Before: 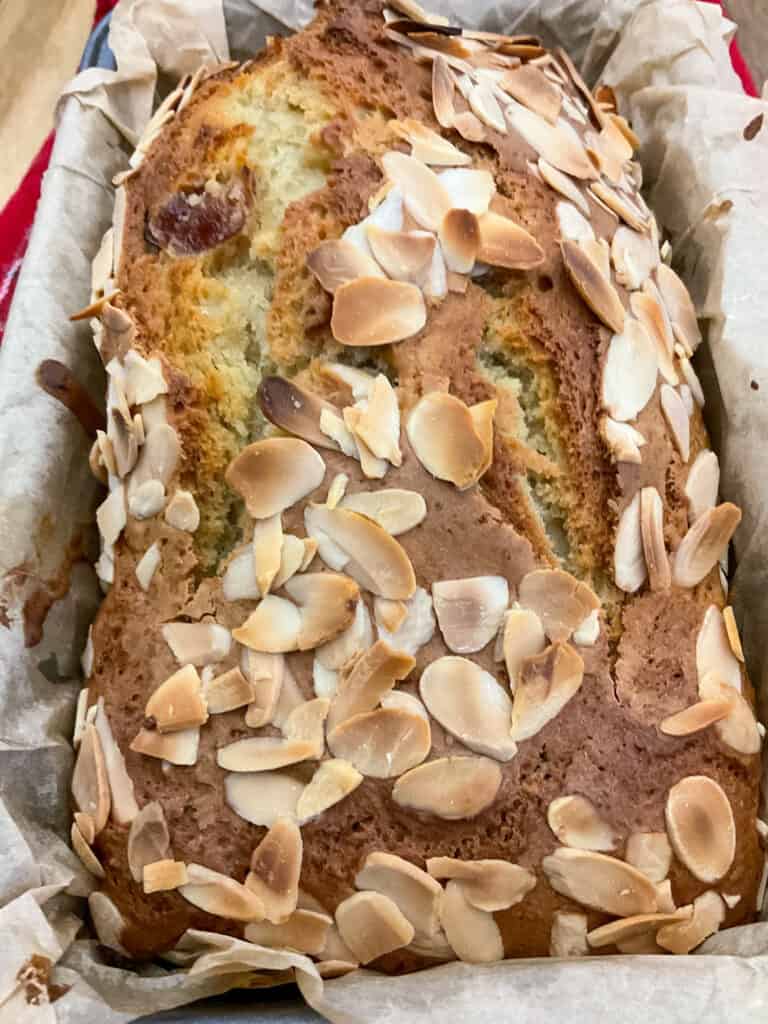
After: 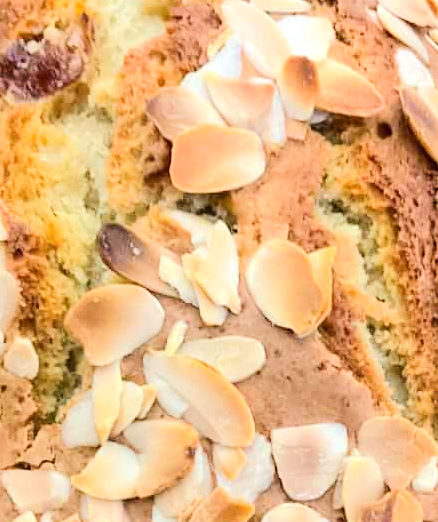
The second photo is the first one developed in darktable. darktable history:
crop: left 20.965%, top 15.005%, right 21.884%, bottom 33.938%
tone equalizer: -7 EV 0.151 EV, -6 EV 0.593 EV, -5 EV 1.11 EV, -4 EV 1.31 EV, -3 EV 1.14 EV, -2 EV 0.6 EV, -1 EV 0.162 EV, edges refinement/feathering 500, mask exposure compensation -1.57 EV, preserve details no
